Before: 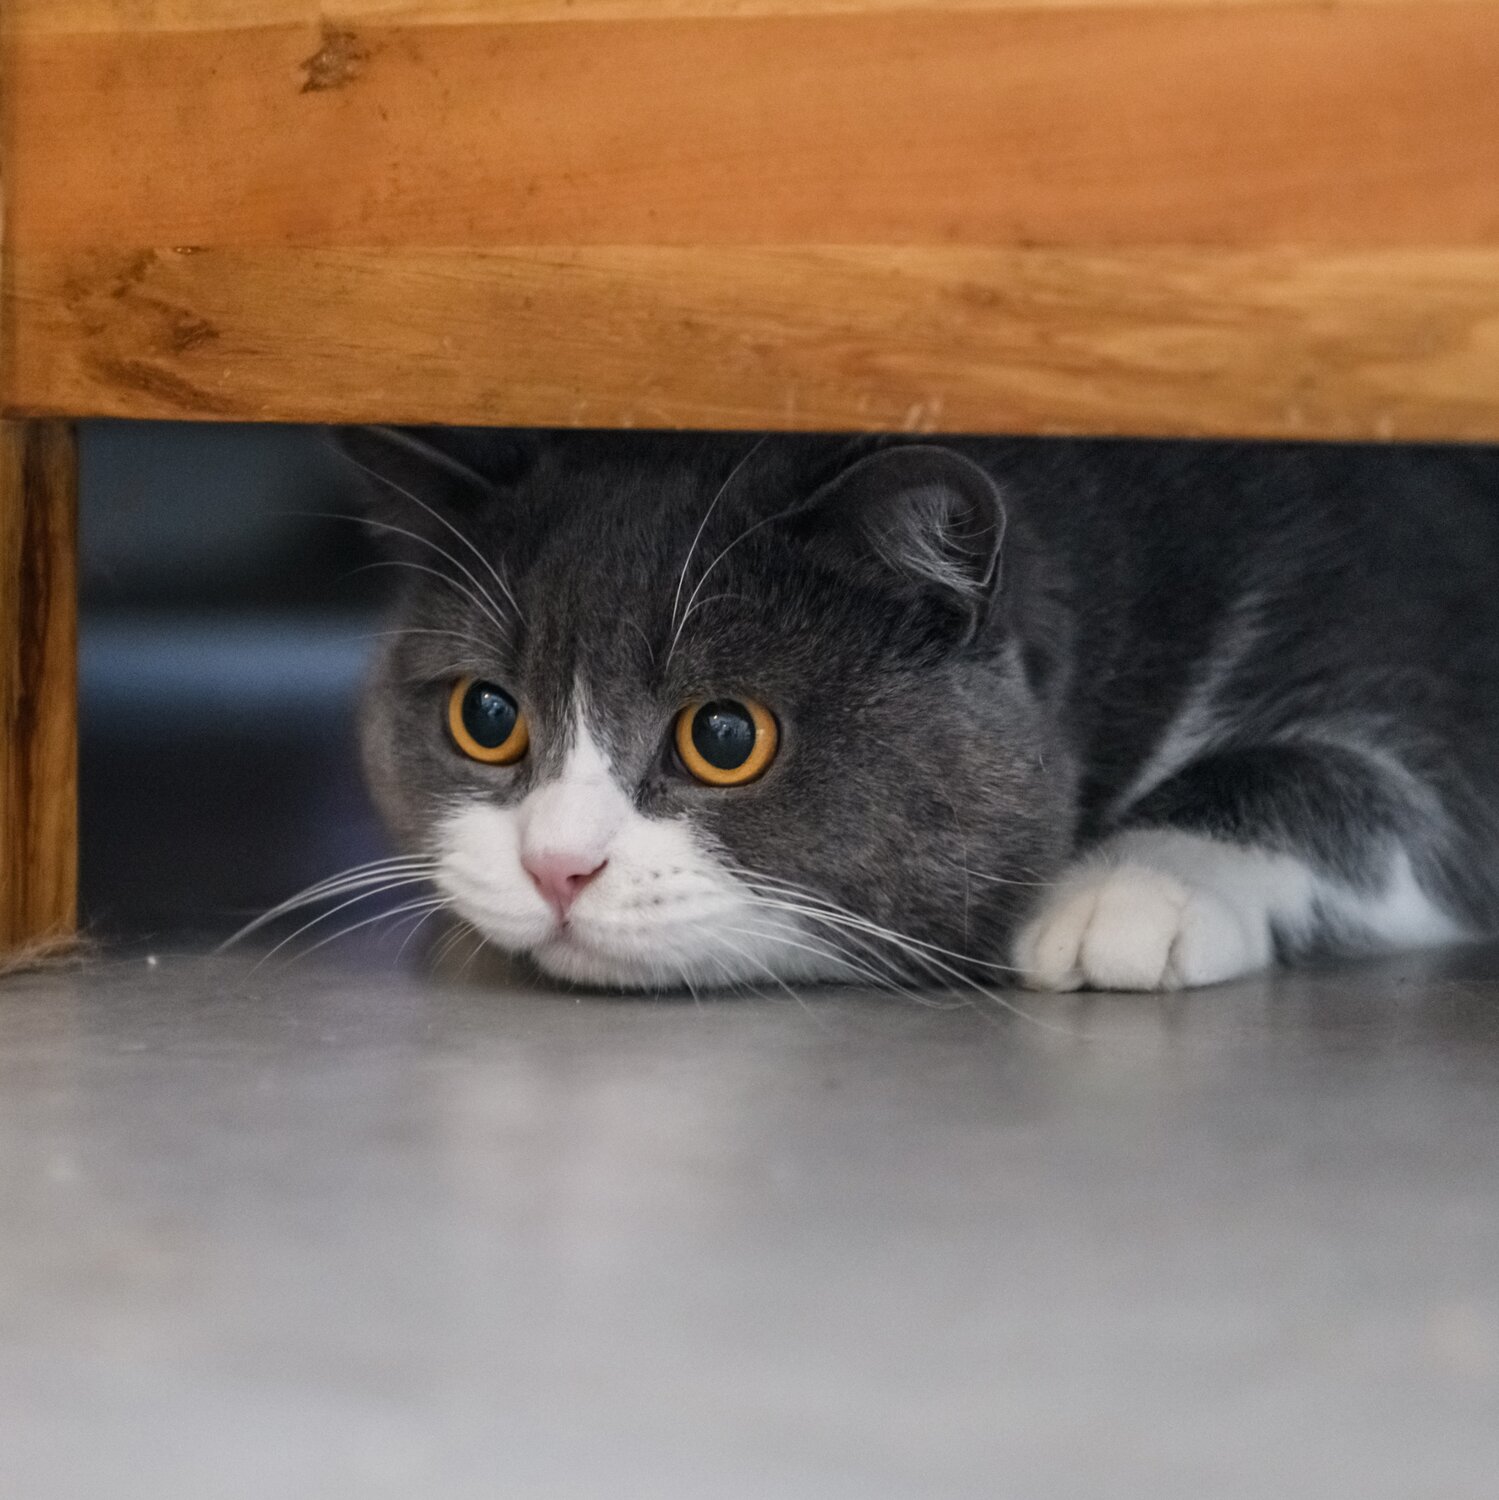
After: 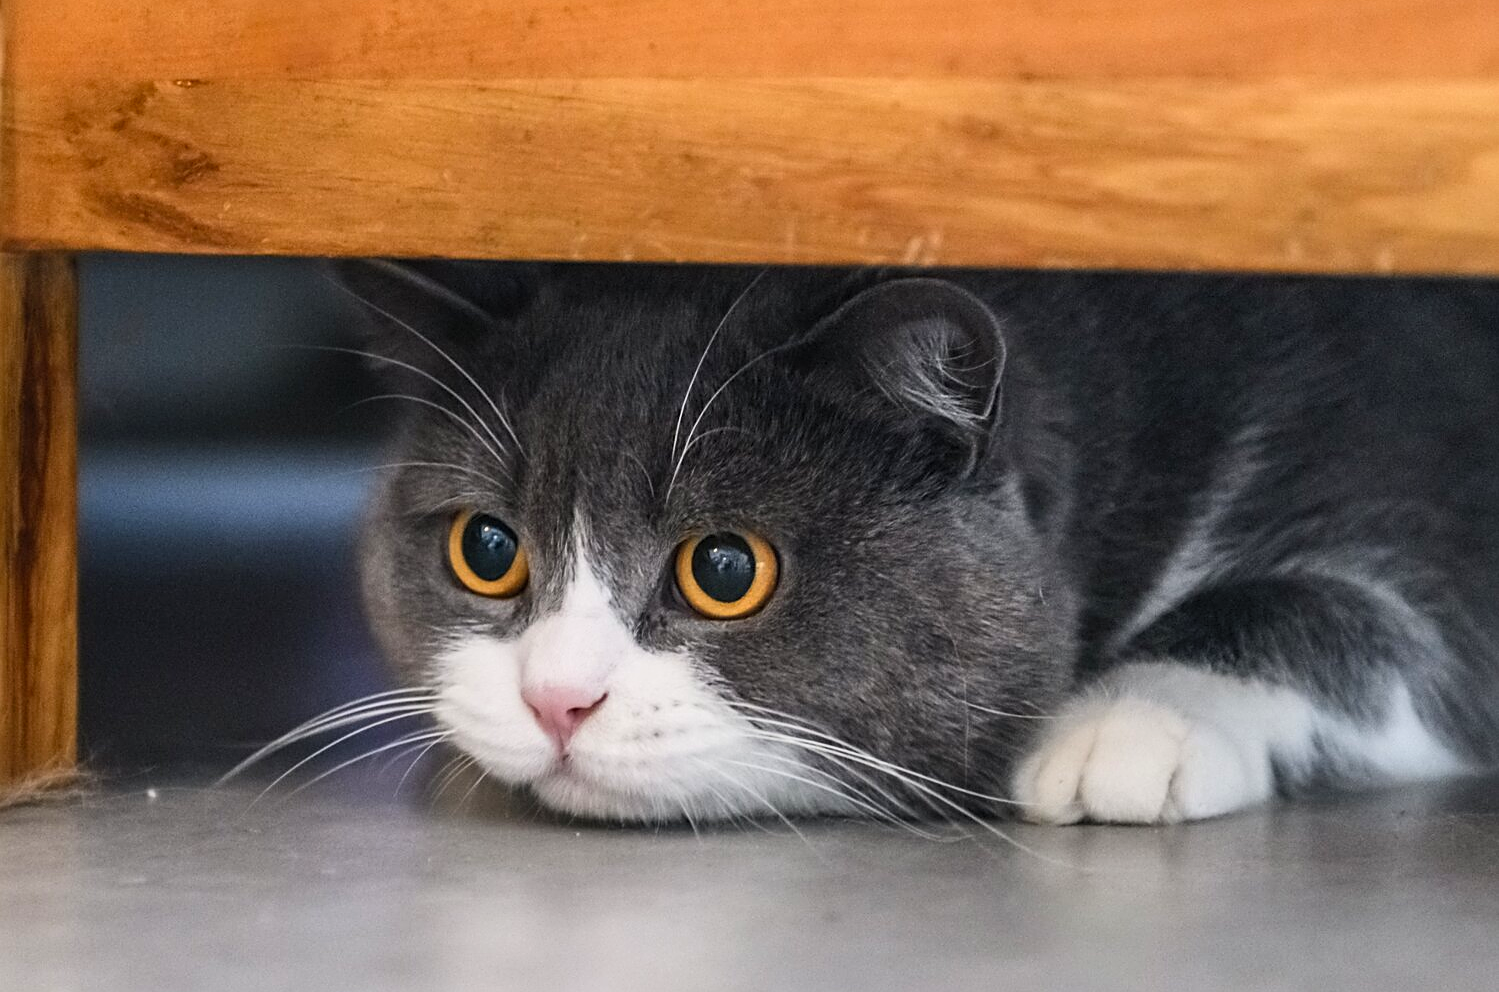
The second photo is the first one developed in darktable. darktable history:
sharpen: on, module defaults
crop: top 11.155%, bottom 22.665%
exposure: compensate highlight preservation false
contrast brightness saturation: contrast 0.196, brightness 0.161, saturation 0.228
